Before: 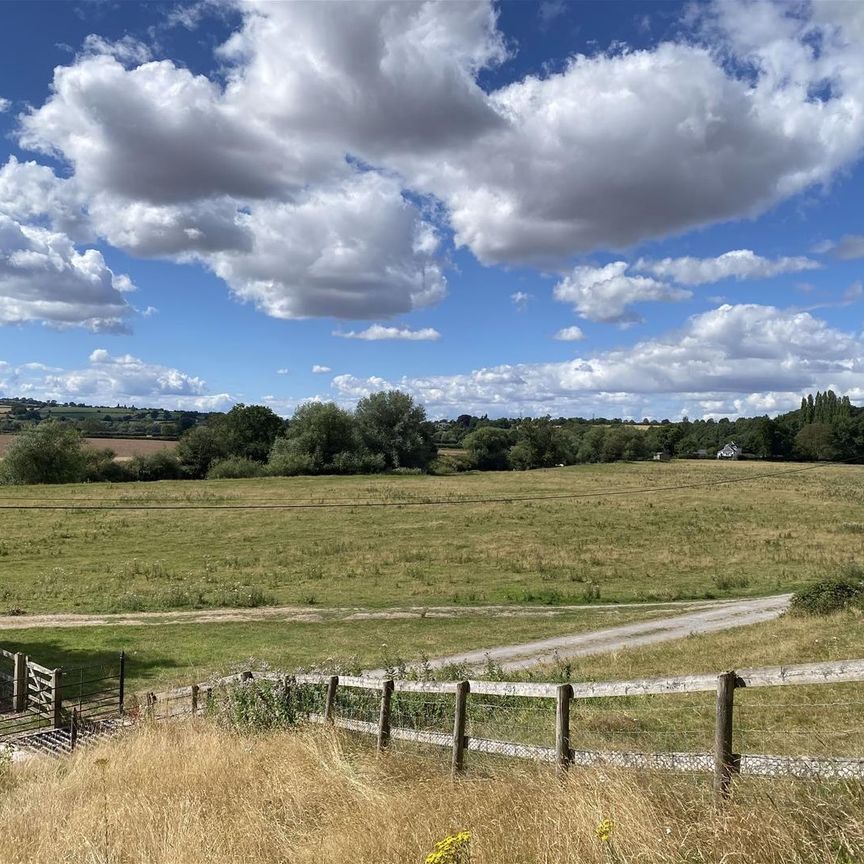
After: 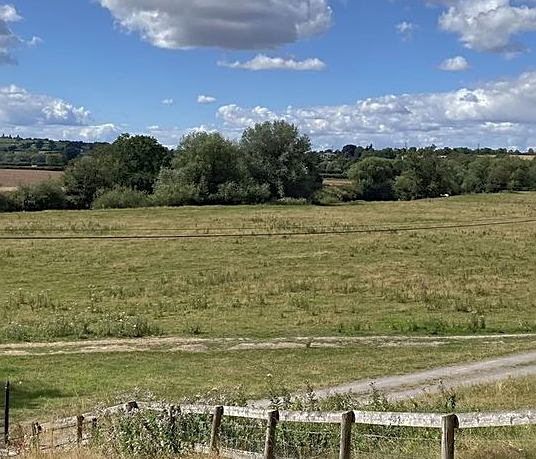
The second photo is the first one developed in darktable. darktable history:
crop: left 13.312%, top 31.28%, right 24.627%, bottom 15.582%
sharpen: on, module defaults
shadows and highlights: on, module defaults
